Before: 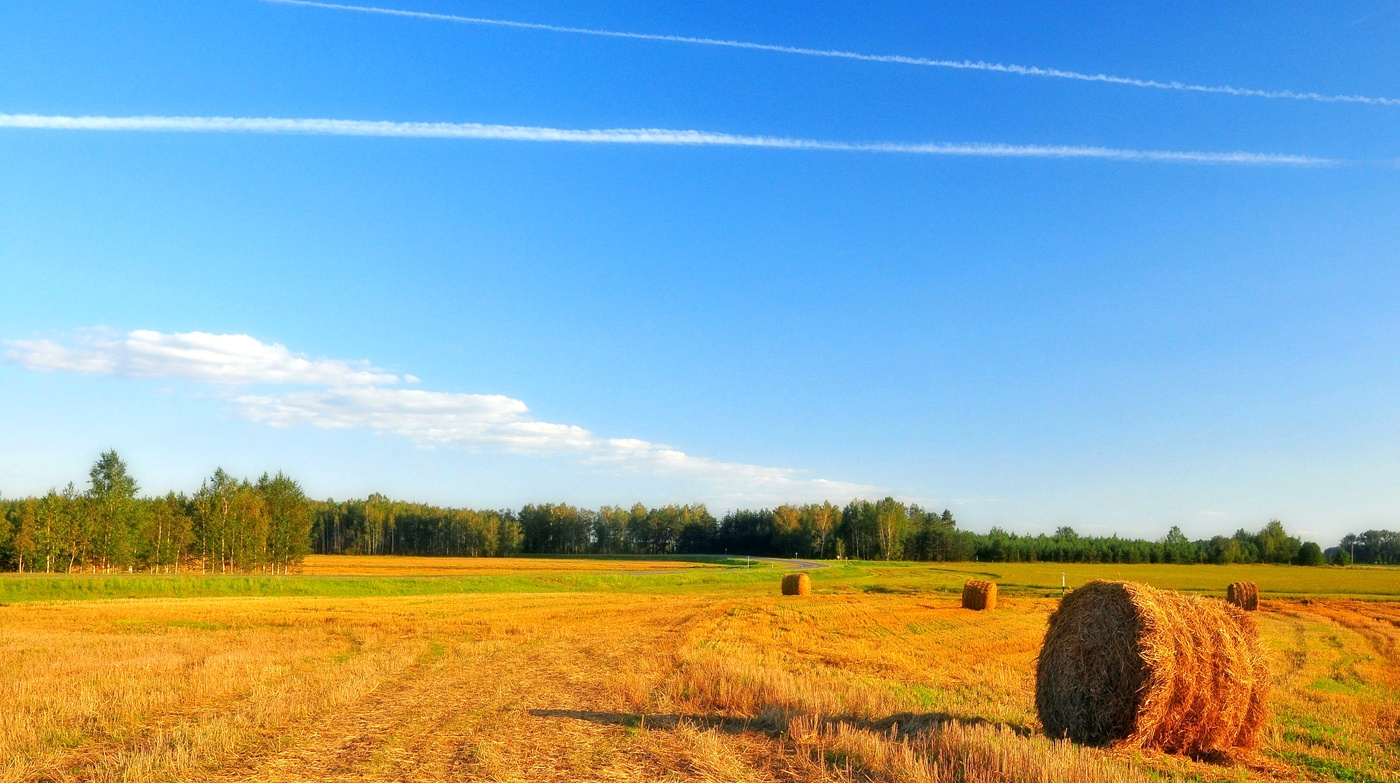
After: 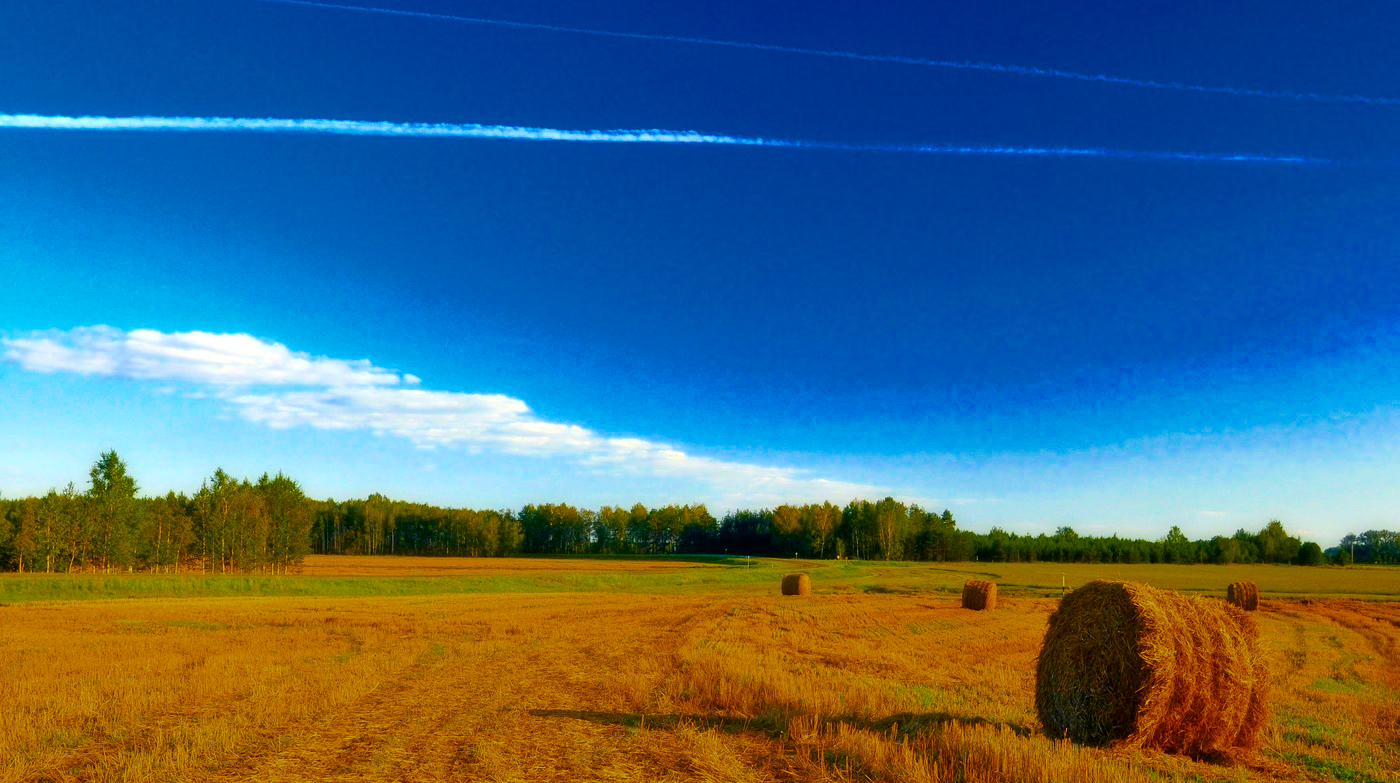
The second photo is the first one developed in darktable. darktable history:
color balance rgb: shadows lift › chroma 1.002%, shadows lift › hue 242.93°, perceptual saturation grading › global saturation 63.821%, perceptual saturation grading › highlights 50.718%, perceptual saturation grading › shadows 29.97%, global vibrance 0.924%, saturation formula JzAzBz (2021)
